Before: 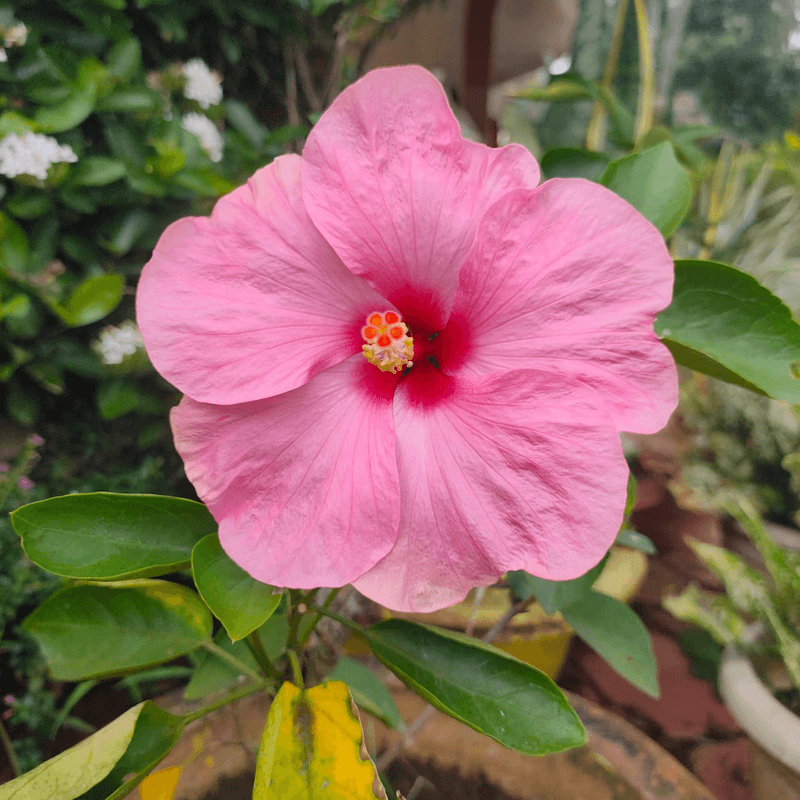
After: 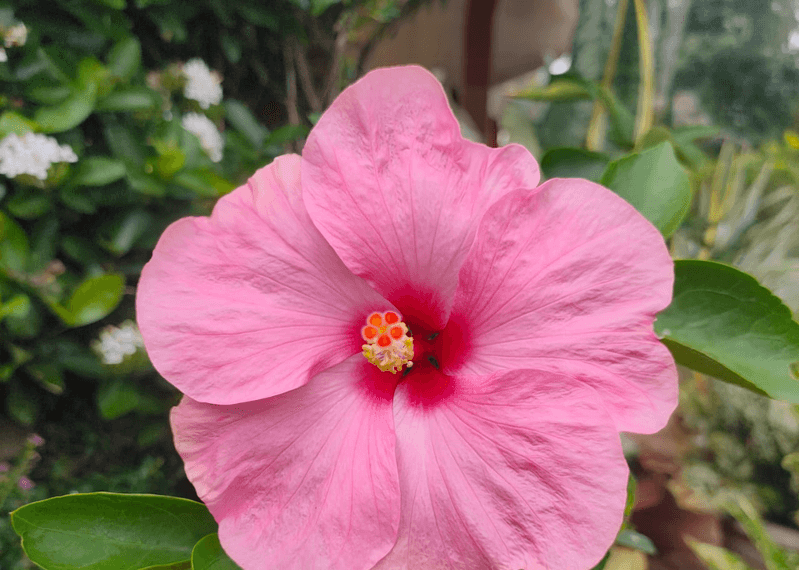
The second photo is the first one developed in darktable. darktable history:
crop: right 0.001%, bottom 28.664%
